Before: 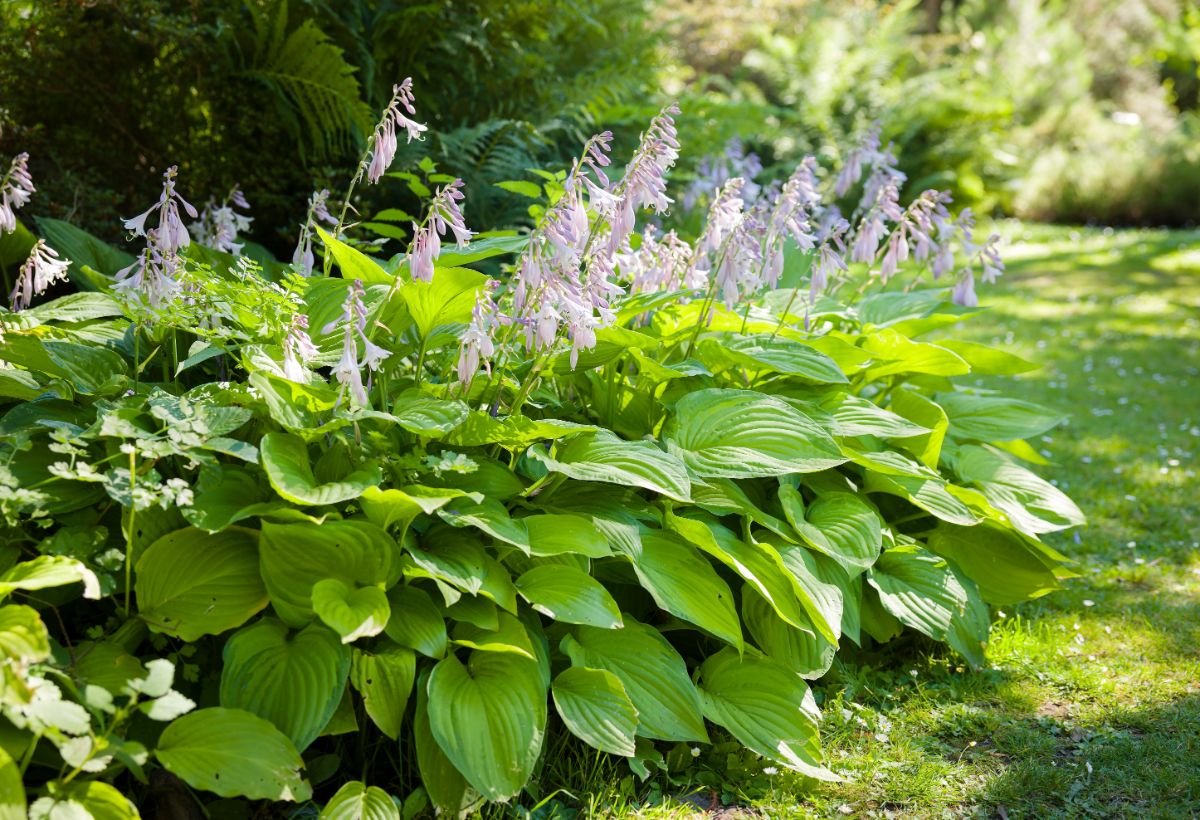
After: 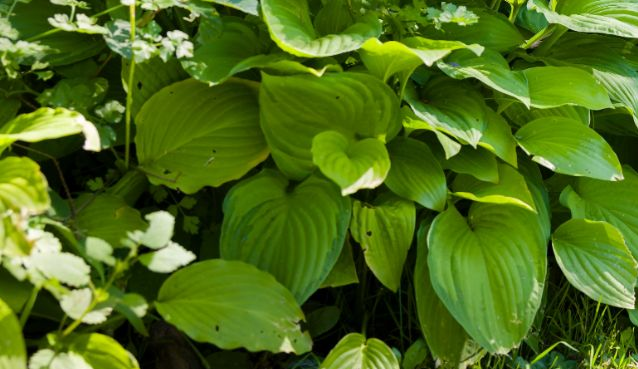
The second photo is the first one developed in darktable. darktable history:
crop and rotate: top 54.747%, right 46.8%, bottom 0.135%
